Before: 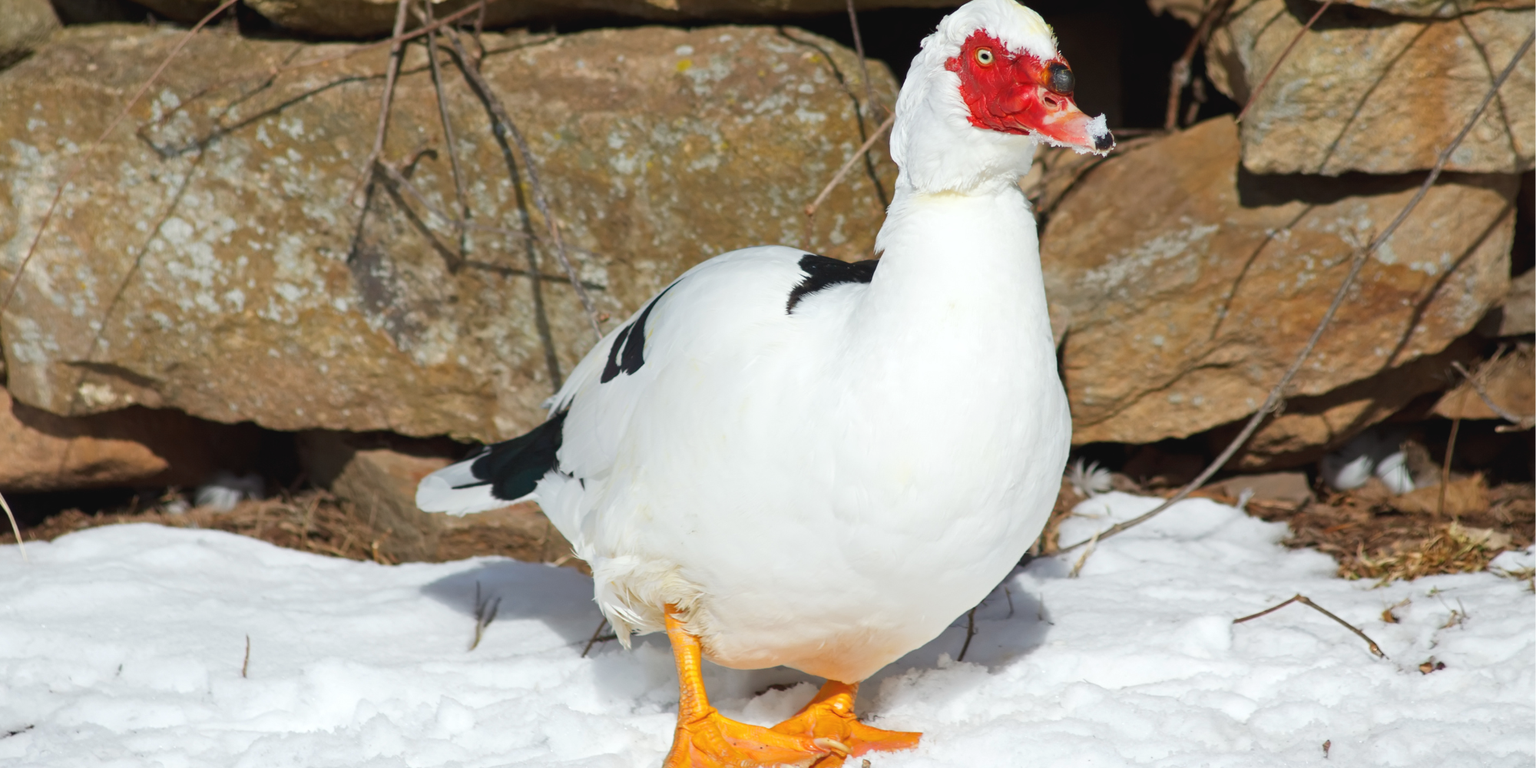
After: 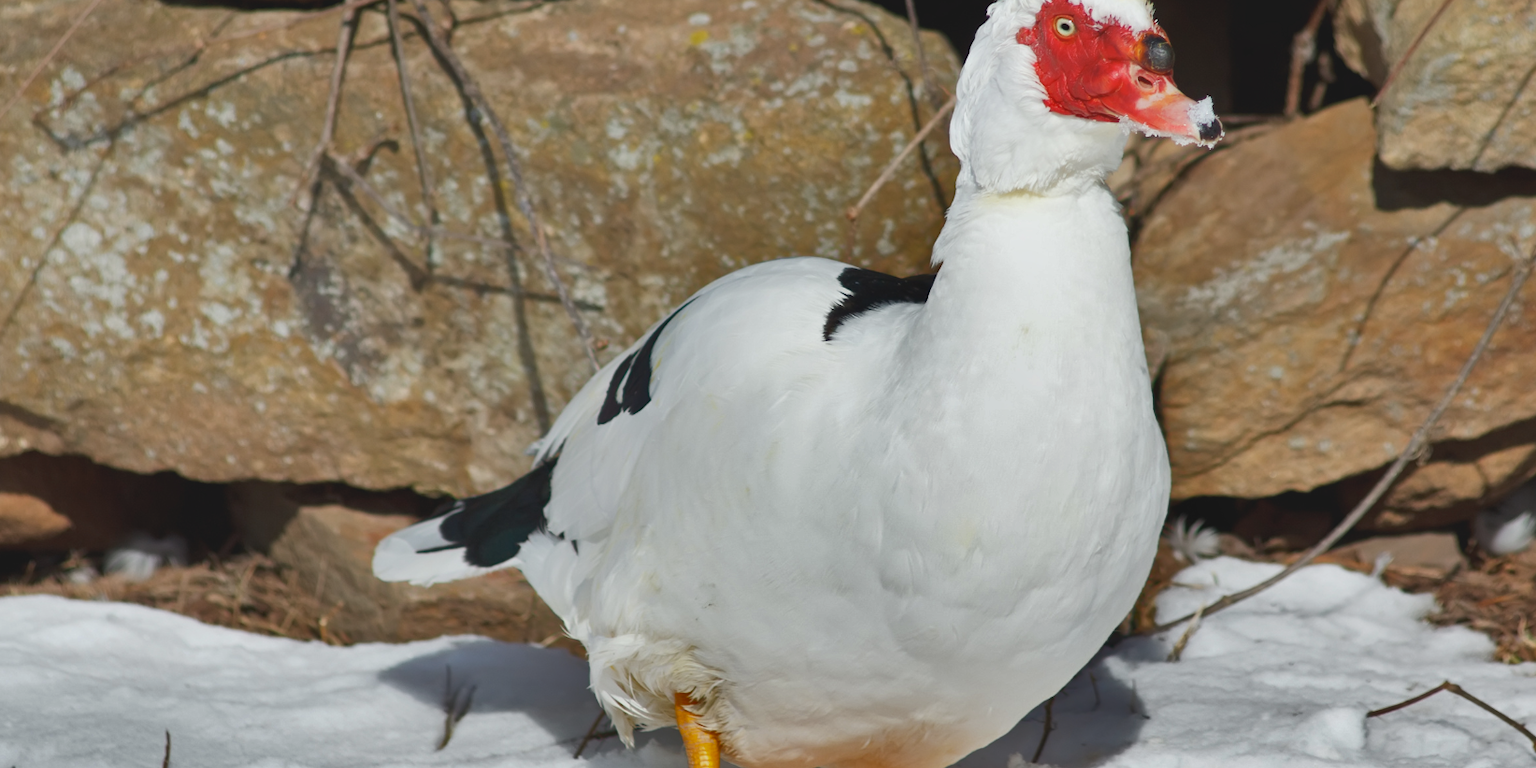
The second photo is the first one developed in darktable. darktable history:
crop and rotate: left 7.196%, top 4.574%, right 10.605%, bottom 13.178%
shadows and highlights: shadows 24.5, highlights -78.15, soften with gaussian
contrast brightness saturation: contrast -0.1, saturation -0.1
